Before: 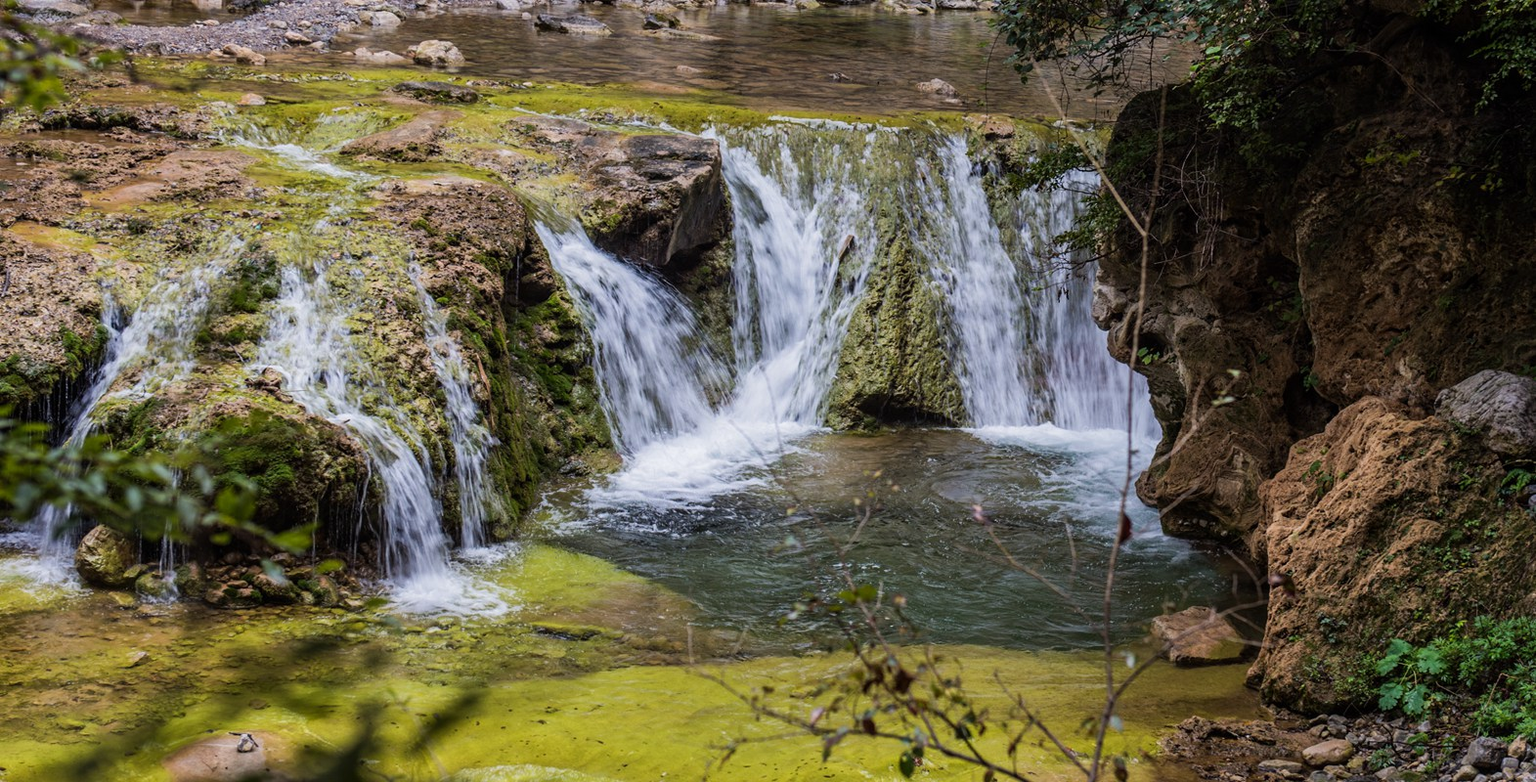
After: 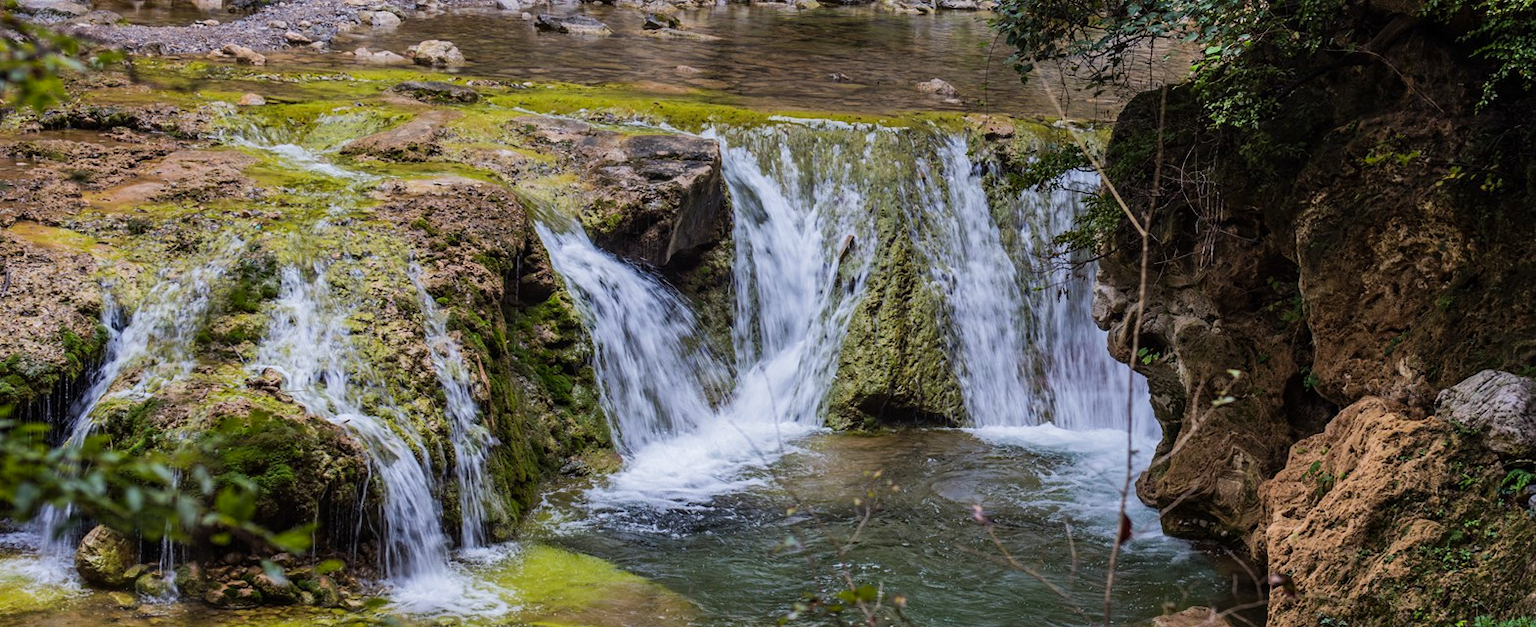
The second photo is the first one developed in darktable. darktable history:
white balance: red 0.988, blue 1.017
crop: bottom 19.644%
shadows and highlights: shadows 43.71, white point adjustment -1.46, soften with gaussian
contrast brightness saturation: saturation 0.1
